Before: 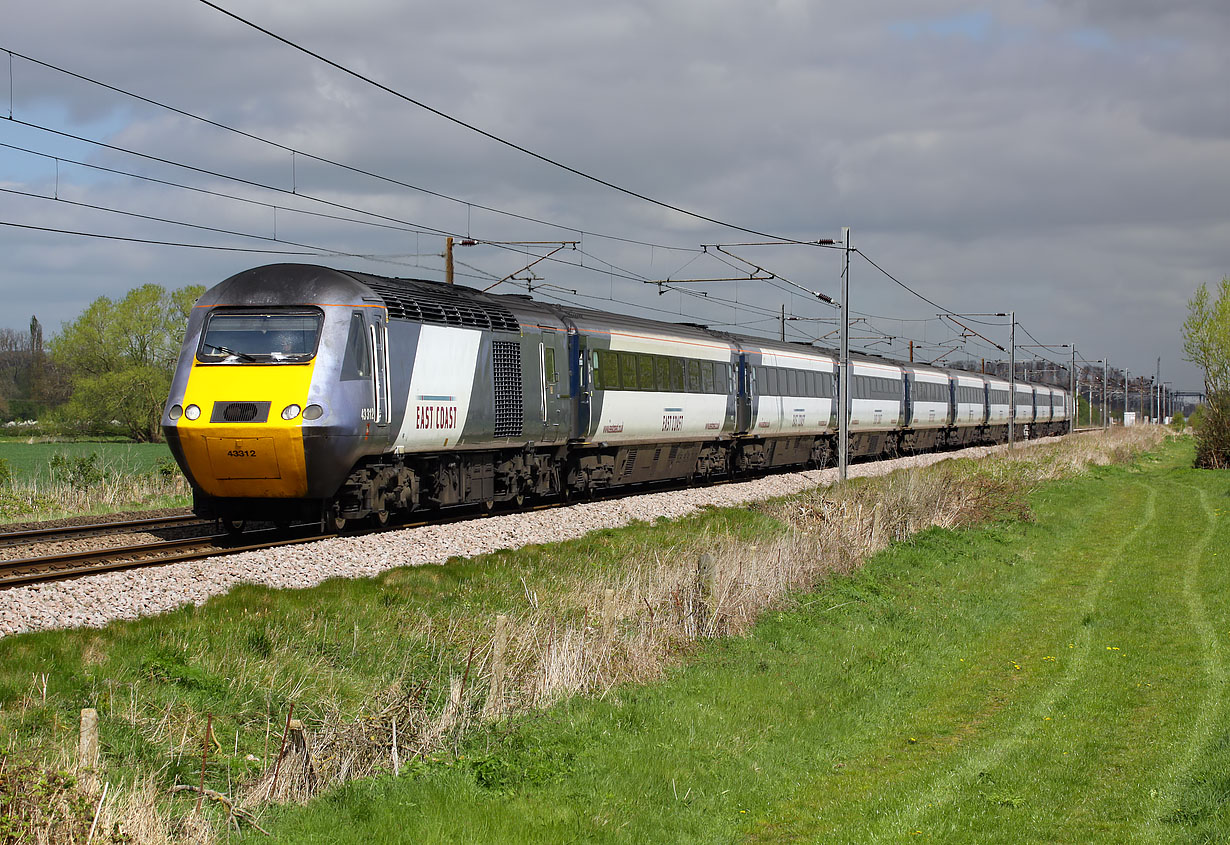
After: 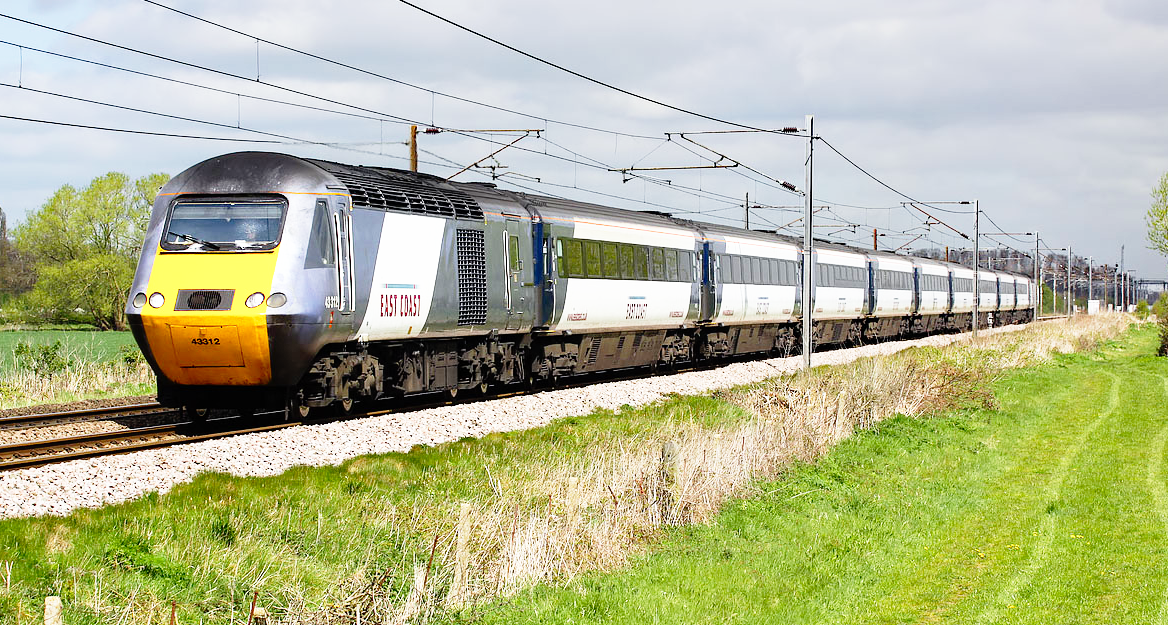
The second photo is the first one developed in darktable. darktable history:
crop and rotate: left 2.991%, top 13.302%, right 1.981%, bottom 12.636%
base curve: curves: ch0 [(0, 0) (0.012, 0.01) (0.073, 0.168) (0.31, 0.711) (0.645, 0.957) (1, 1)], preserve colors none
